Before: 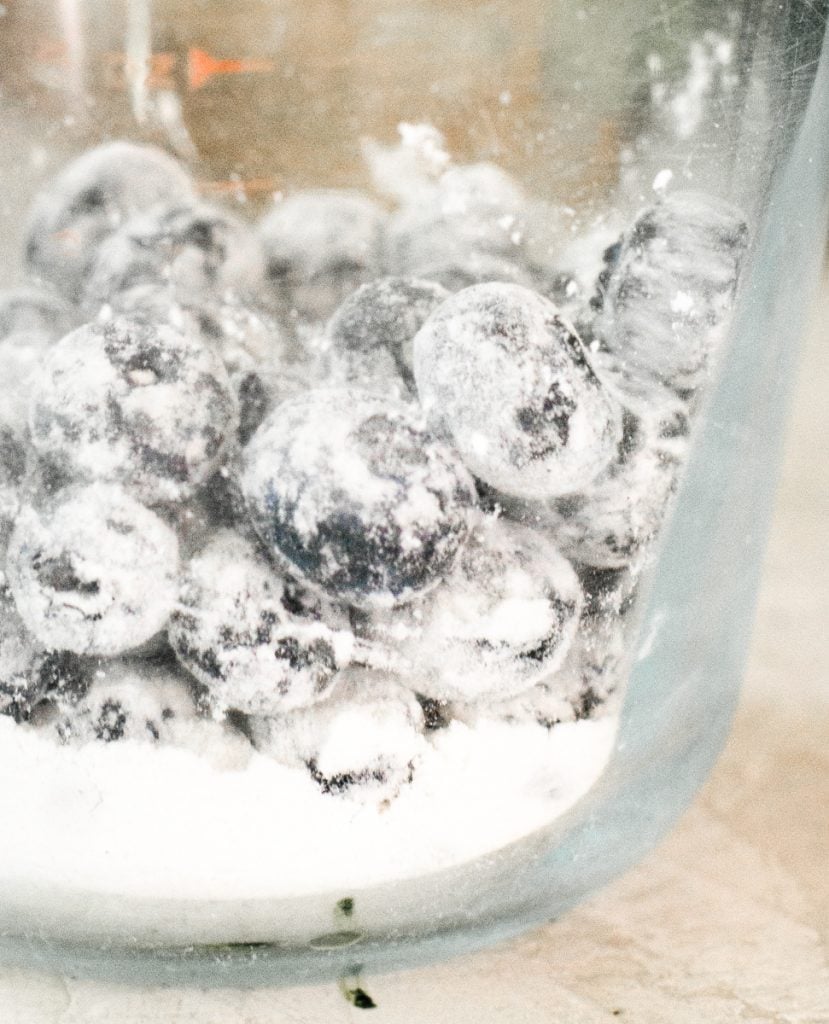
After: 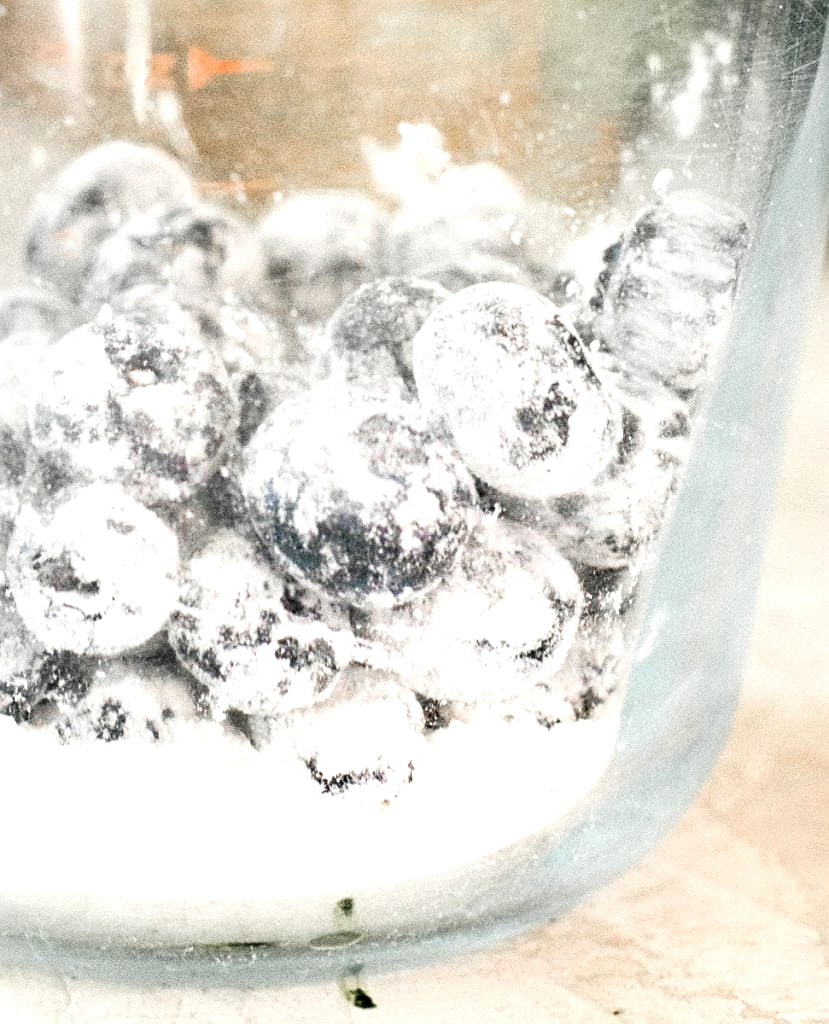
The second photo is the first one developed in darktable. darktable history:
exposure: black level correction 0.003, exposure 0.383 EV, compensate highlight preservation false
sharpen: on, module defaults
